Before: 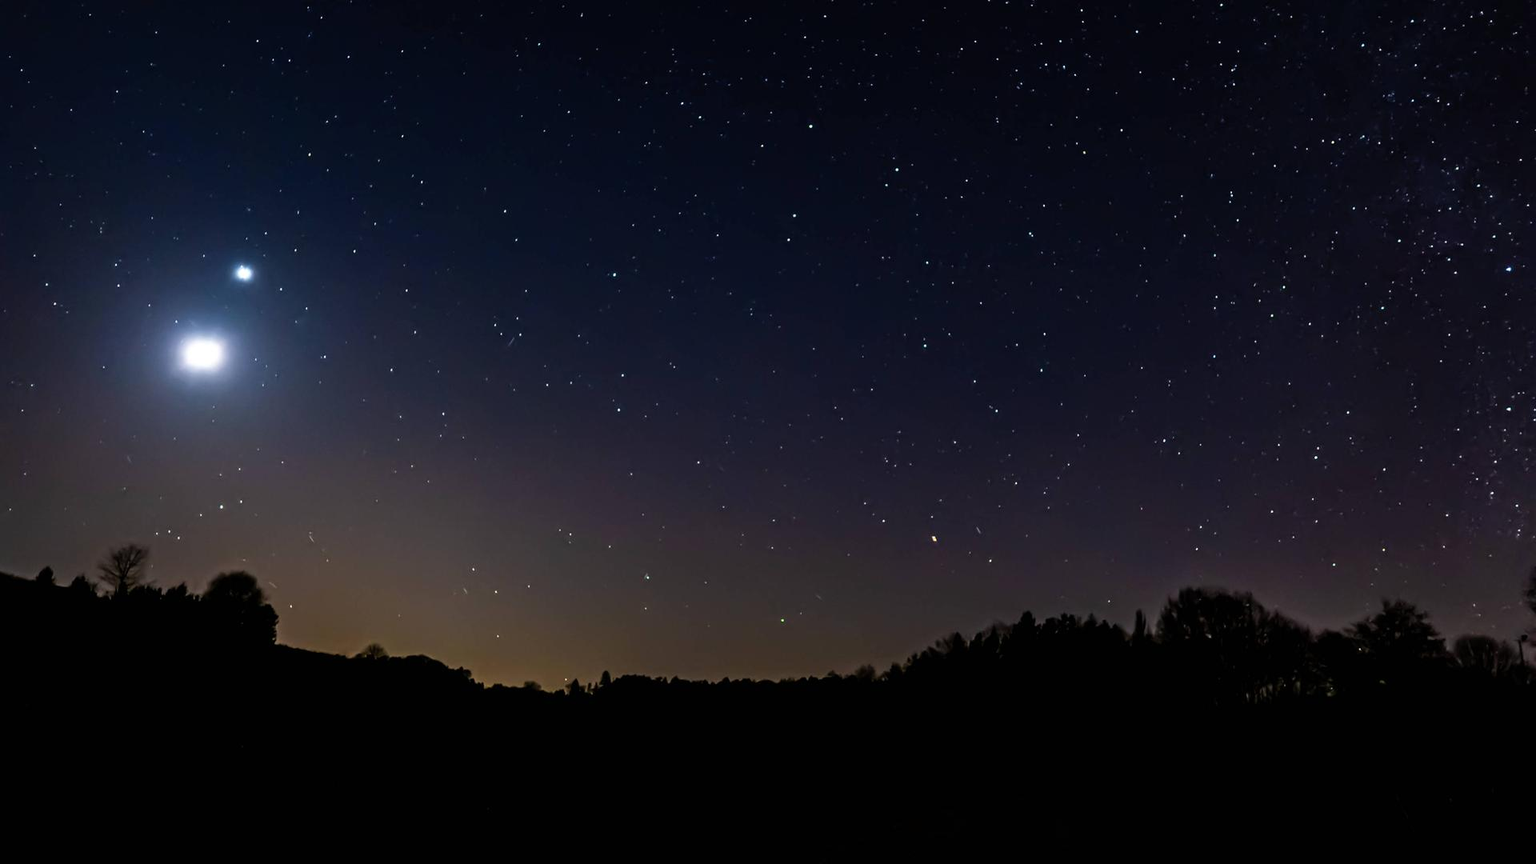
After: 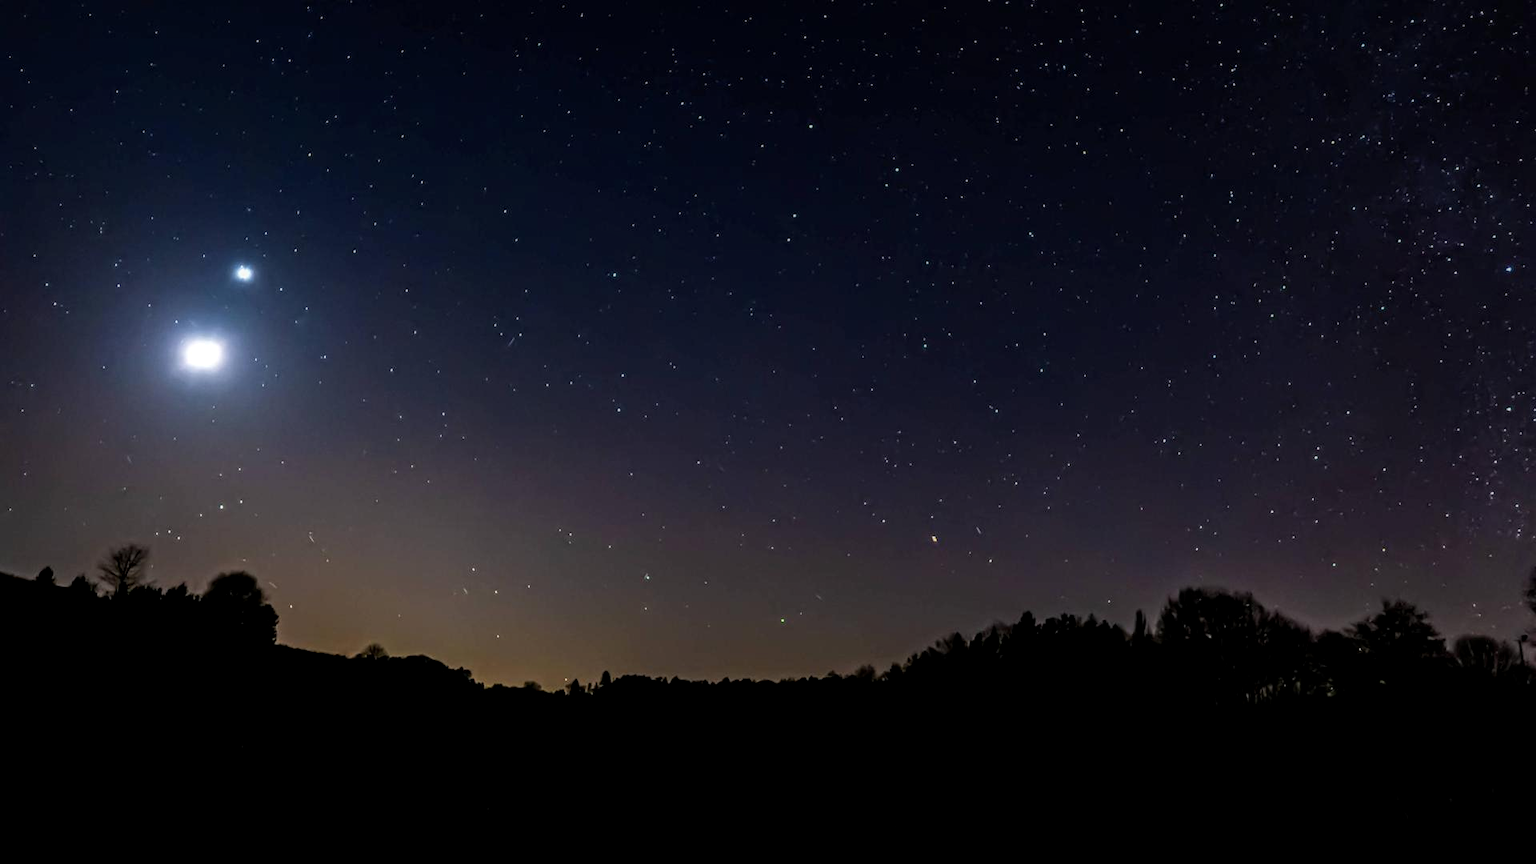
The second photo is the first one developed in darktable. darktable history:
local contrast: highlights 0%, shadows 2%, detail 134%
